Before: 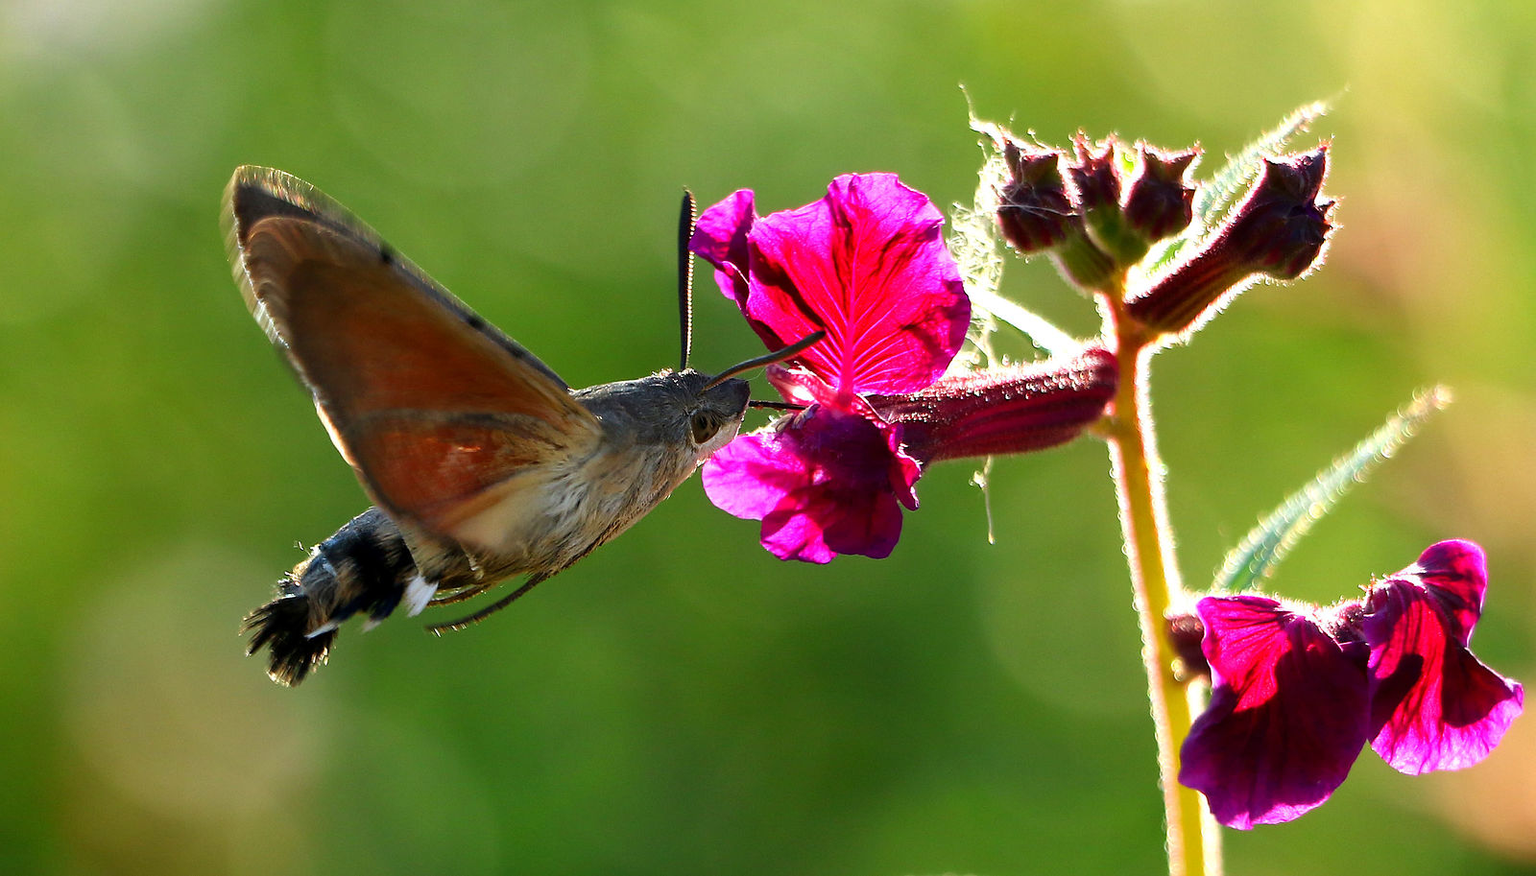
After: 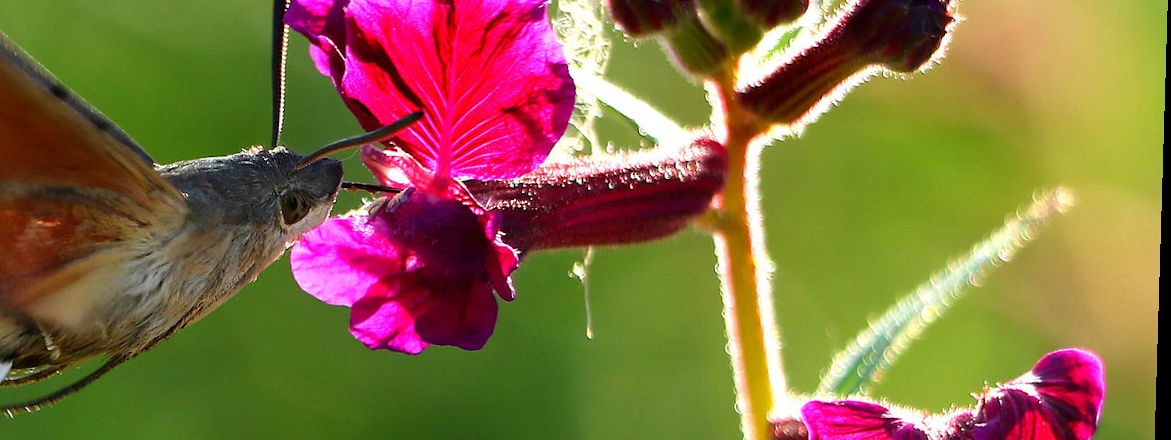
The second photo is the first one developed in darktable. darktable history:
crop and rotate: left 27.938%, top 27.046%, bottom 27.046%
rotate and perspective: rotation 1.72°, automatic cropping off
